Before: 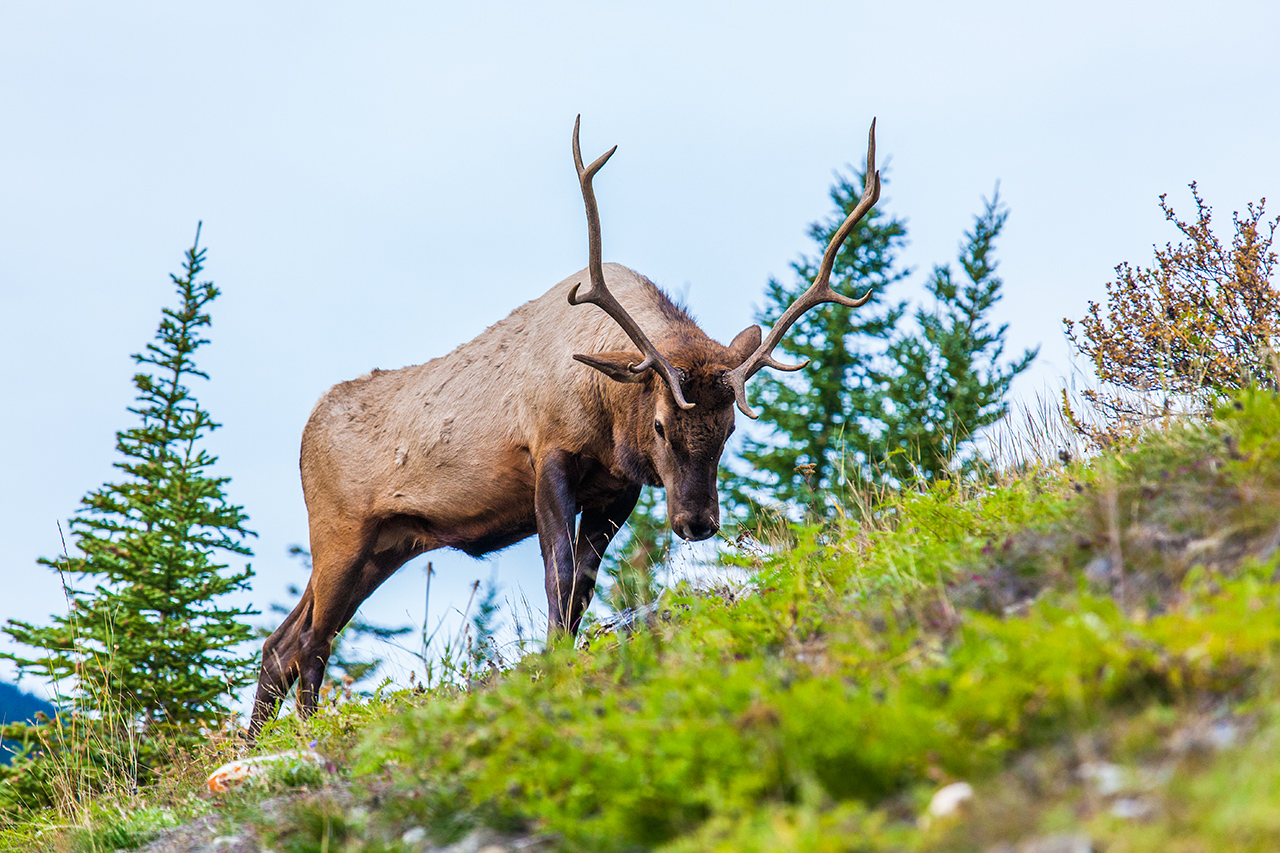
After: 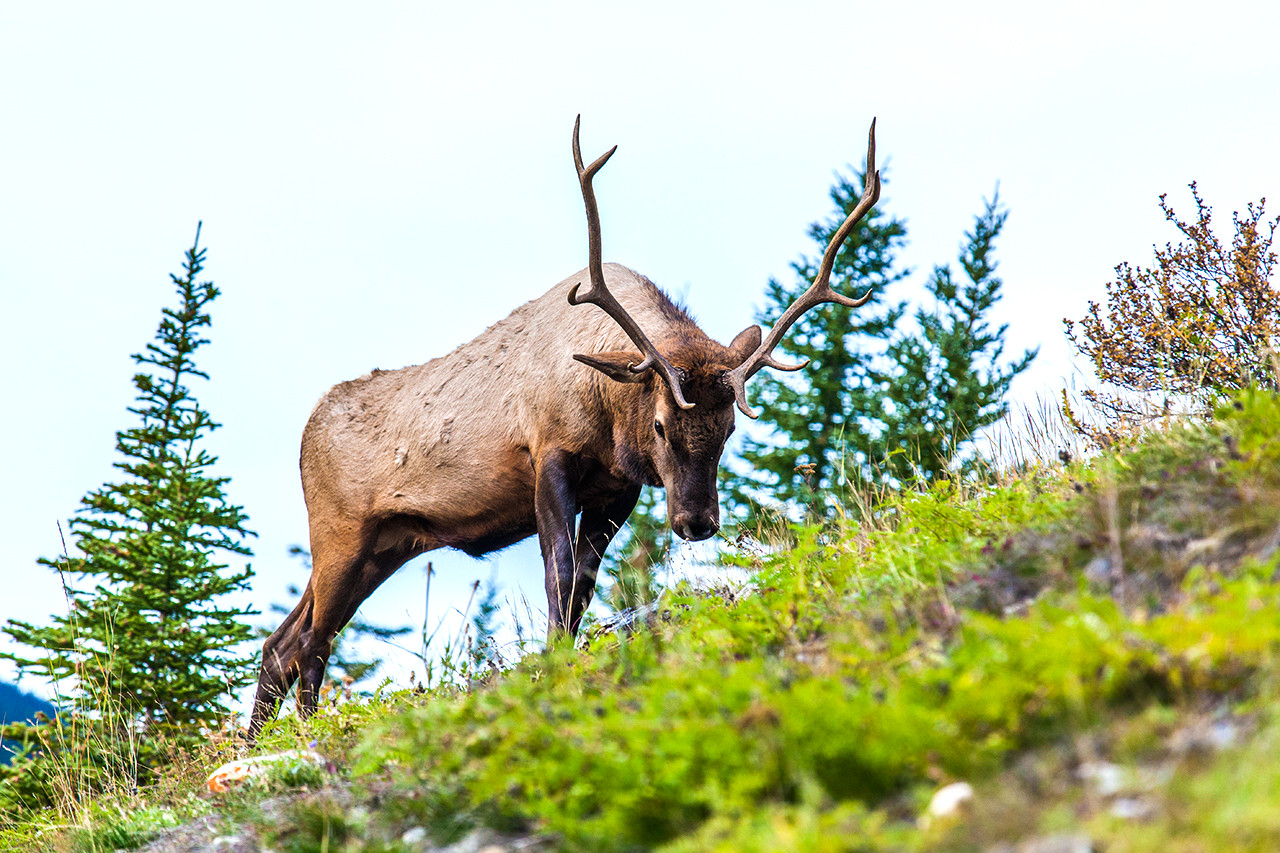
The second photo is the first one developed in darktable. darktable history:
shadows and highlights: shadows 75, highlights -25, soften with gaussian
tone equalizer: -8 EV -0.417 EV, -7 EV -0.389 EV, -6 EV -0.333 EV, -5 EV -0.222 EV, -3 EV 0.222 EV, -2 EV 0.333 EV, -1 EV 0.389 EV, +0 EV 0.417 EV, edges refinement/feathering 500, mask exposure compensation -1.57 EV, preserve details no
